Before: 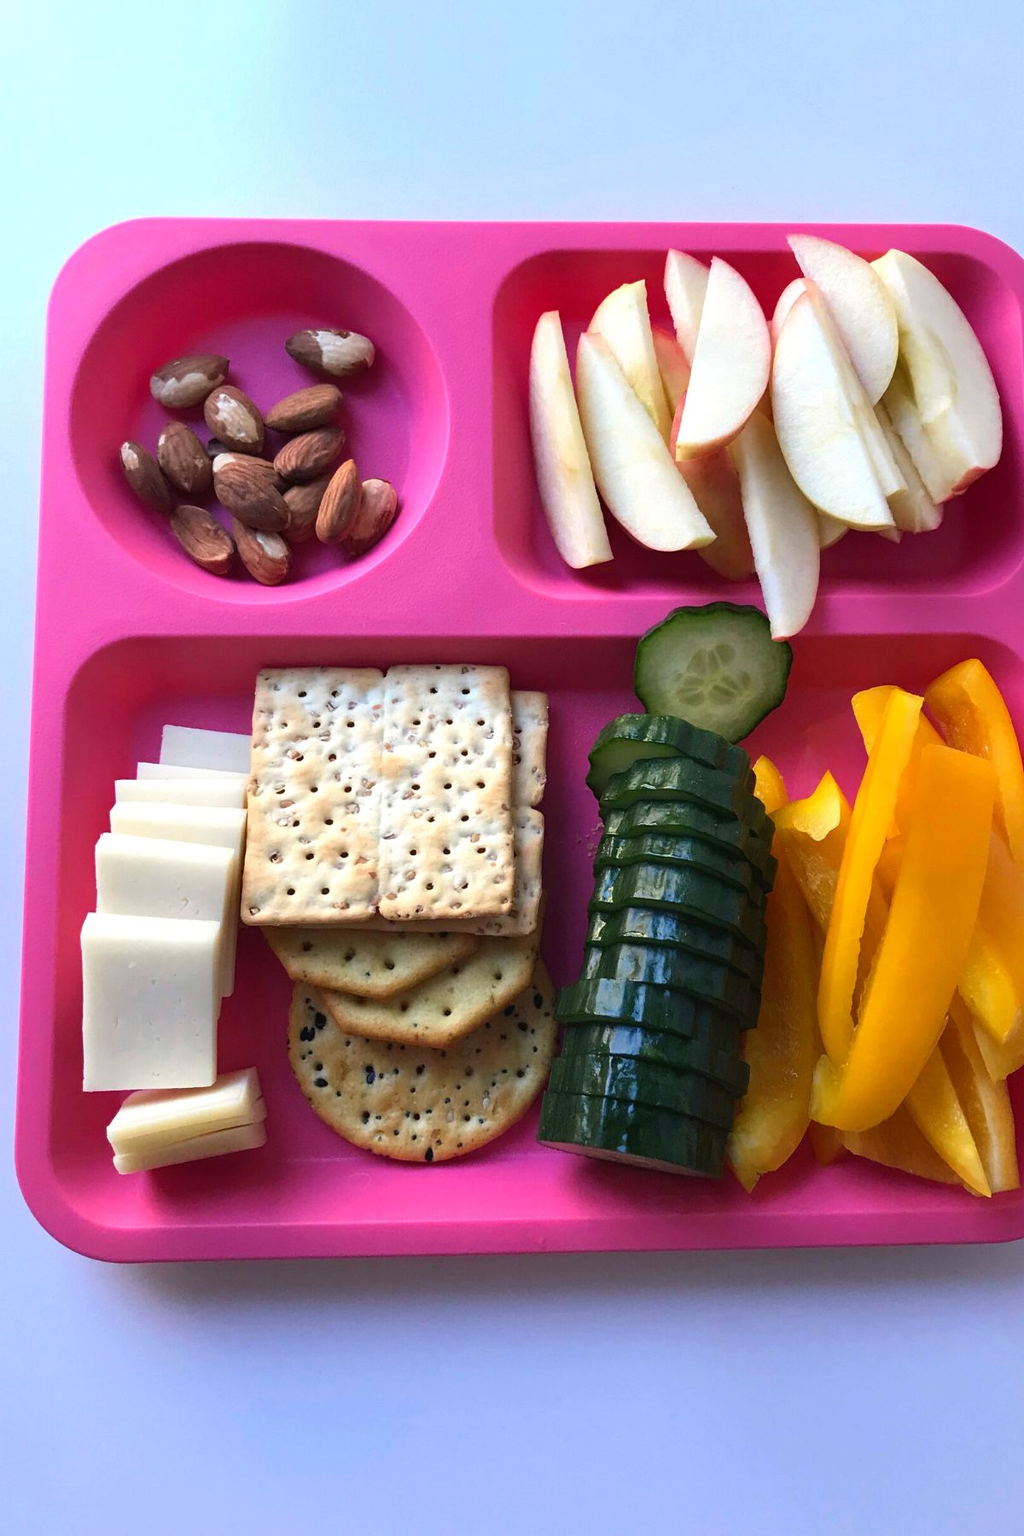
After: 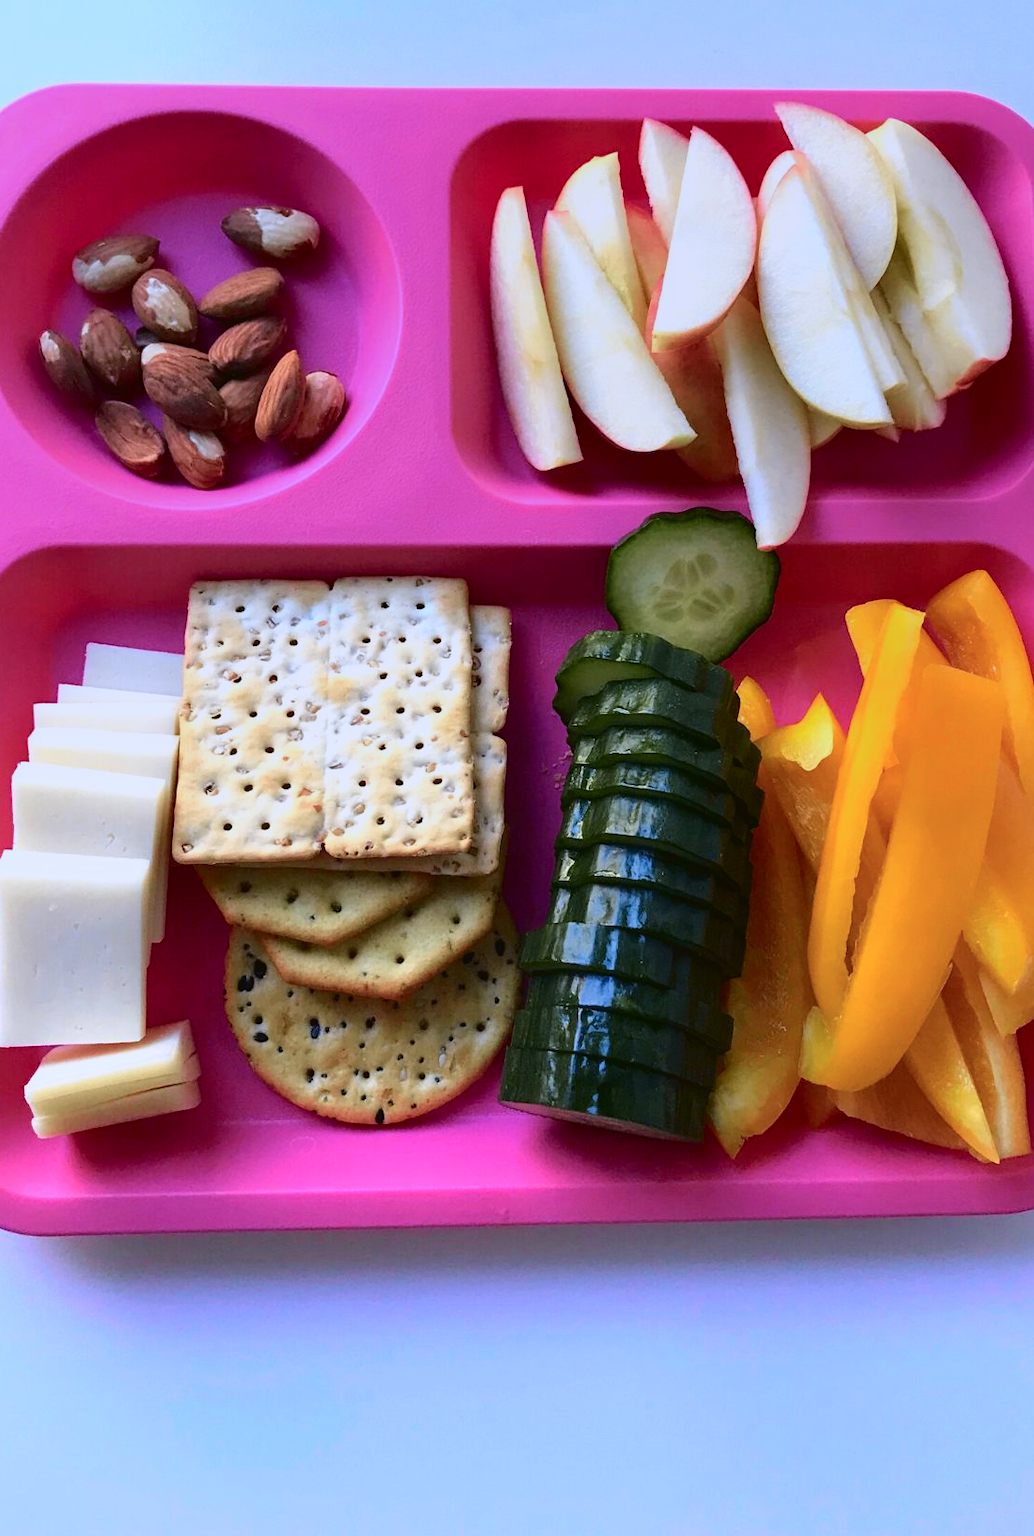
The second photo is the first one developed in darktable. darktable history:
crop and rotate: left 8.262%, top 9.226%
tone curve: curves: ch0 [(0, 0.021) (0.049, 0.044) (0.152, 0.14) (0.328, 0.377) (0.473, 0.543) (0.641, 0.705) (0.85, 0.894) (1, 0.969)]; ch1 [(0, 0) (0.302, 0.331) (0.427, 0.433) (0.472, 0.47) (0.502, 0.503) (0.527, 0.524) (0.564, 0.591) (0.602, 0.632) (0.677, 0.701) (0.859, 0.885) (1, 1)]; ch2 [(0, 0) (0.33, 0.301) (0.447, 0.44) (0.487, 0.496) (0.502, 0.516) (0.535, 0.563) (0.565, 0.6) (0.618, 0.629) (1, 1)], color space Lab, independent channels, preserve colors none
graduated density: rotation -0.352°, offset 57.64
white balance: red 0.967, blue 1.119, emerald 0.756
